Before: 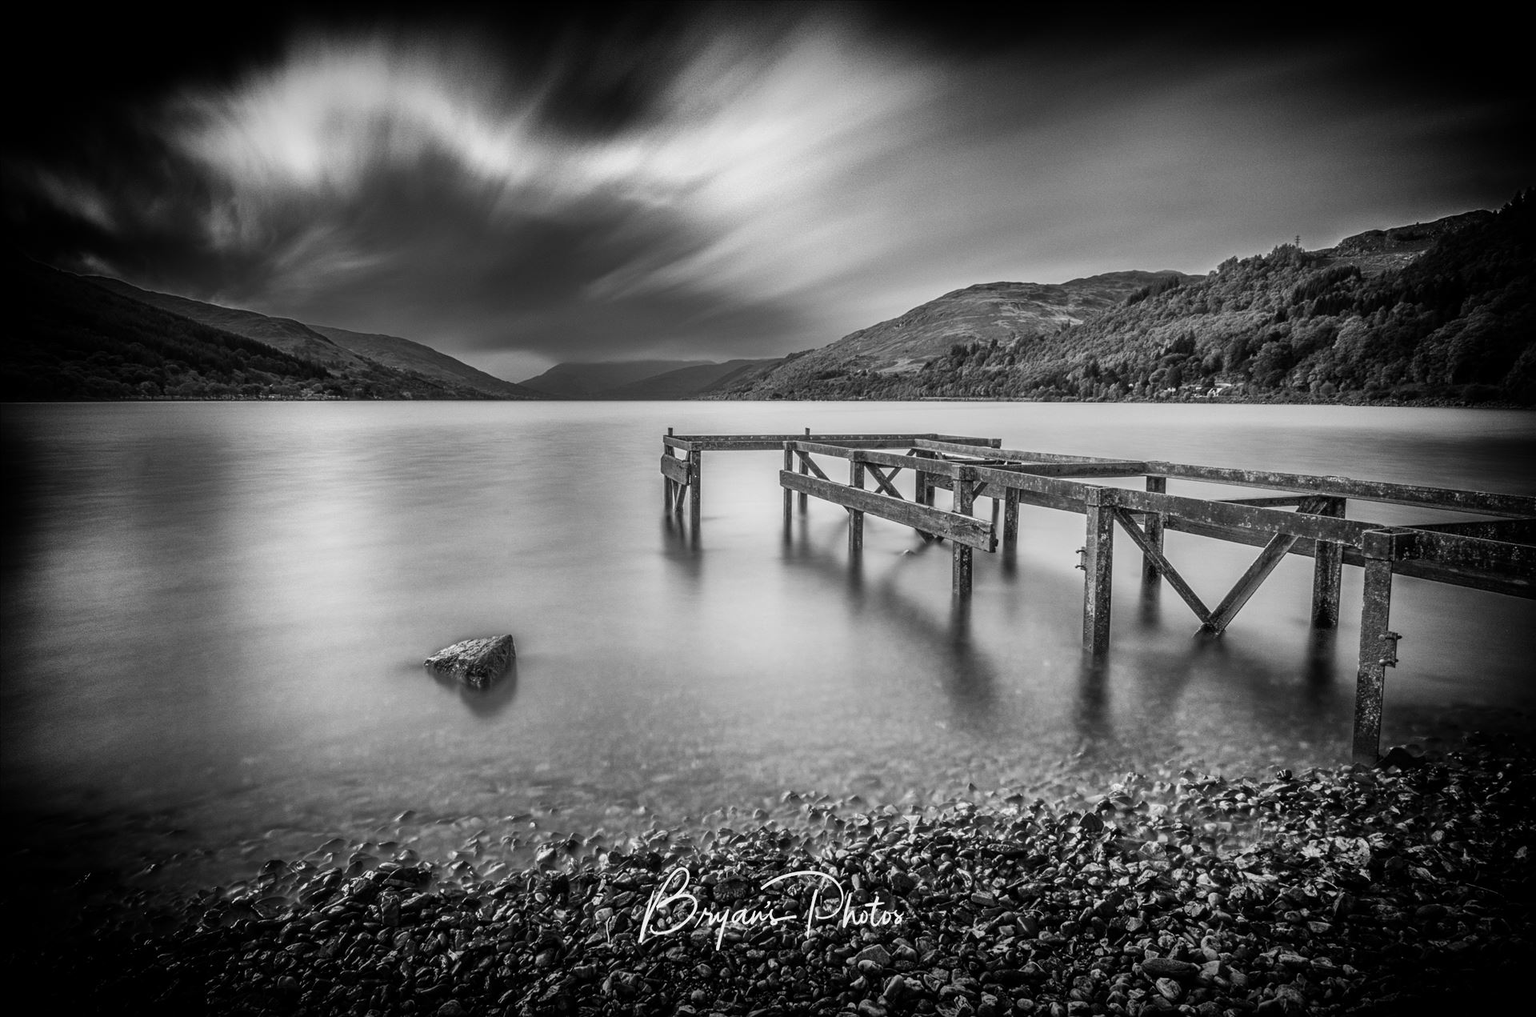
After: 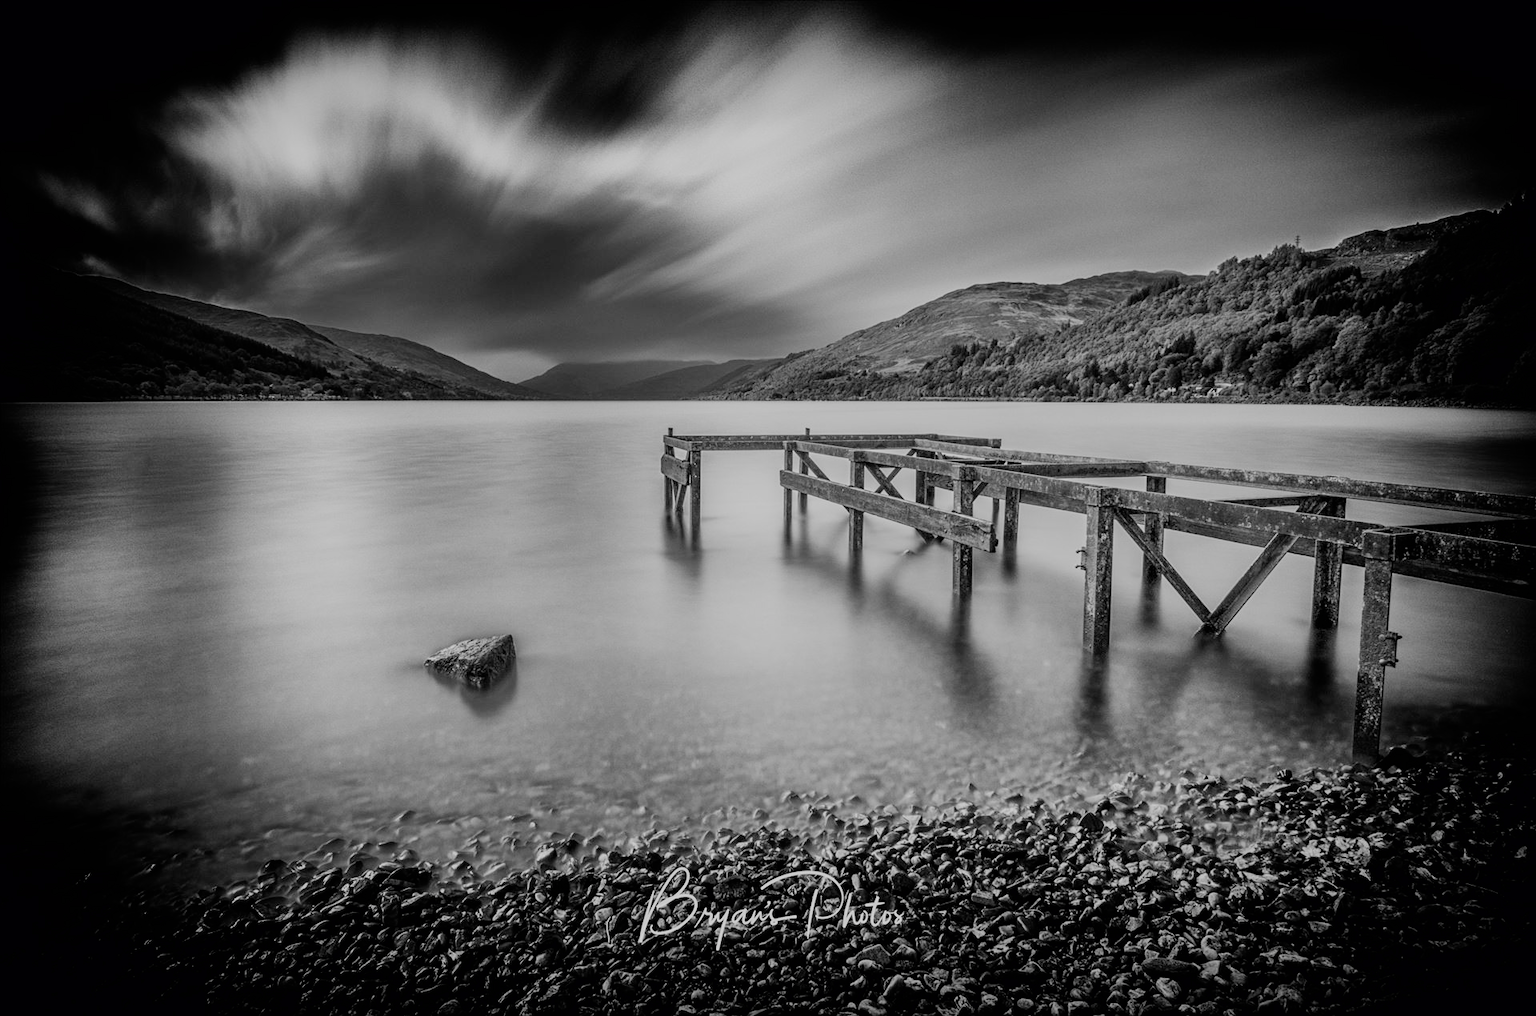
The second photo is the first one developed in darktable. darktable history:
color balance rgb: perceptual saturation grading › global saturation 35%, perceptual saturation grading › highlights -30%, perceptual saturation grading › shadows 35%, perceptual brilliance grading › global brilliance 3%, perceptual brilliance grading › highlights -3%, perceptual brilliance grading › shadows 3%
filmic rgb: black relative exposure -7.48 EV, white relative exposure 4.83 EV, hardness 3.4, color science v6 (2022)
